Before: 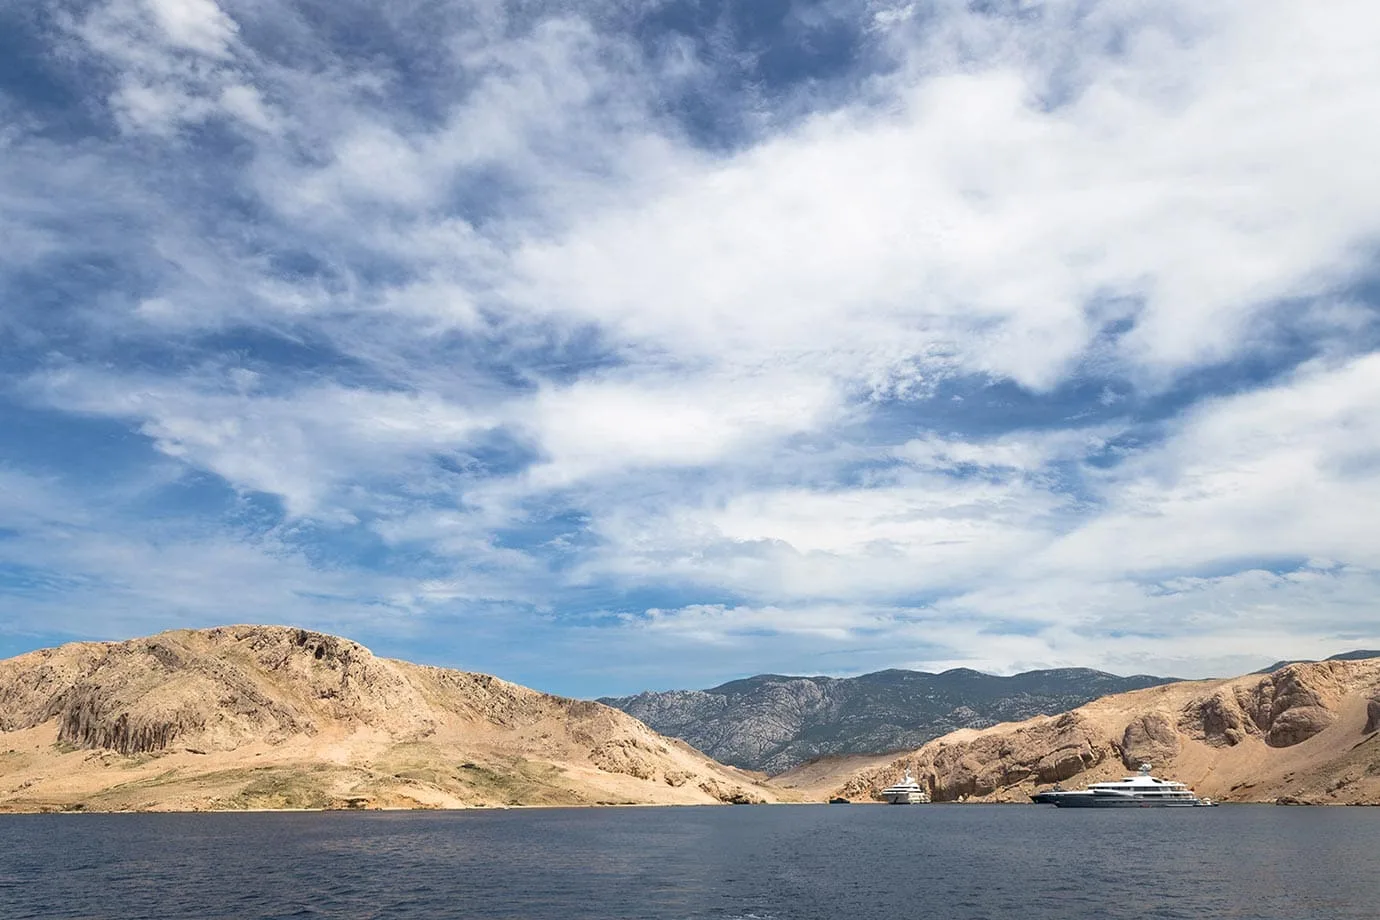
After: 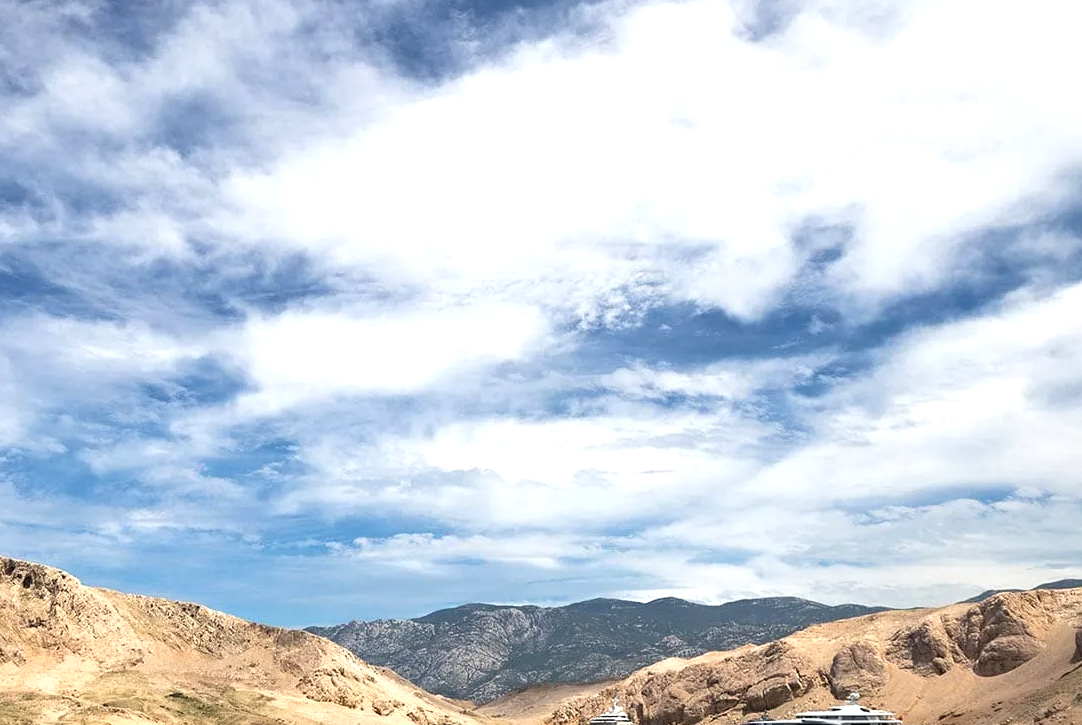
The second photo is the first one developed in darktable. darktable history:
crop and rotate: left 21.216%, top 7.818%, right 0.359%, bottom 13.341%
tone equalizer: -8 EV -0.402 EV, -7 EV -0.355 EV, -6 EV -0.347 EV, -5 EV -0.201 EV, -3 EV 0.221 EV, -2 EV 0.324 EV, -1 EV 0.379 EV, +0 EV 0.389 EV
shadows and highlights: shadows 37.52, highlights -26.96, soften with gaussian
